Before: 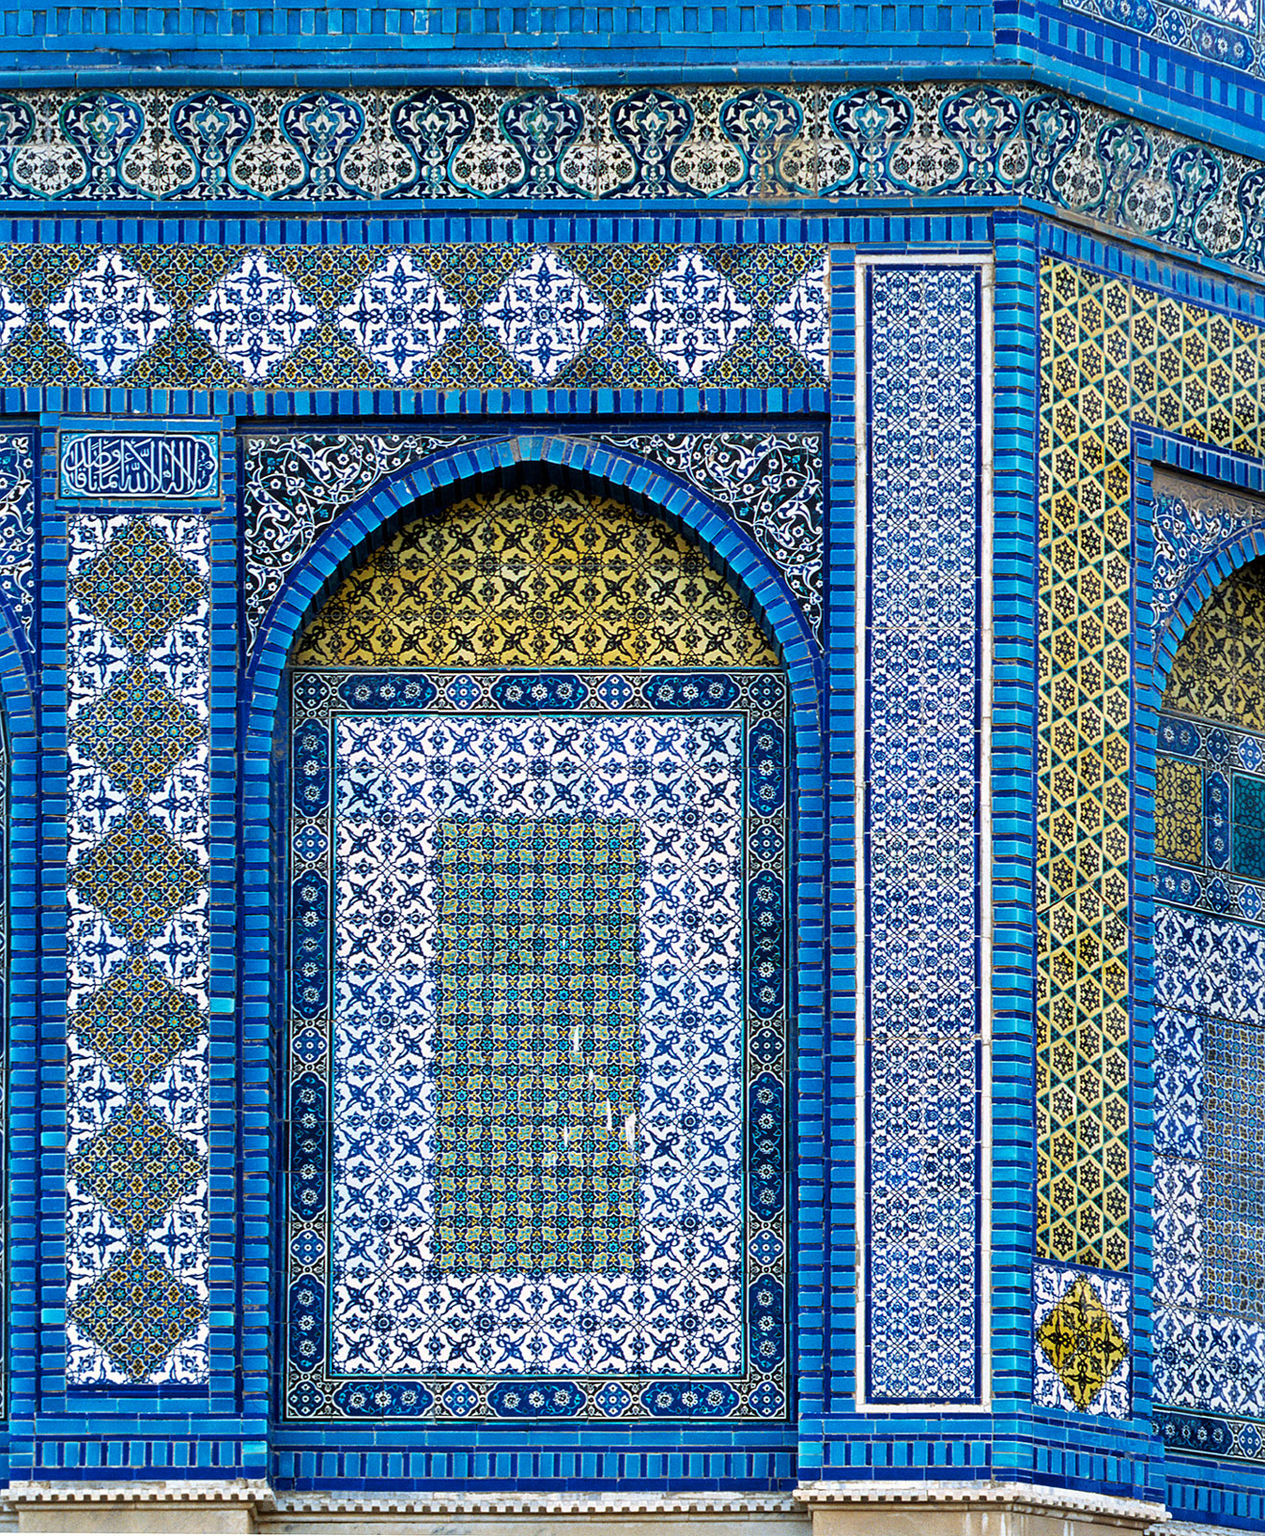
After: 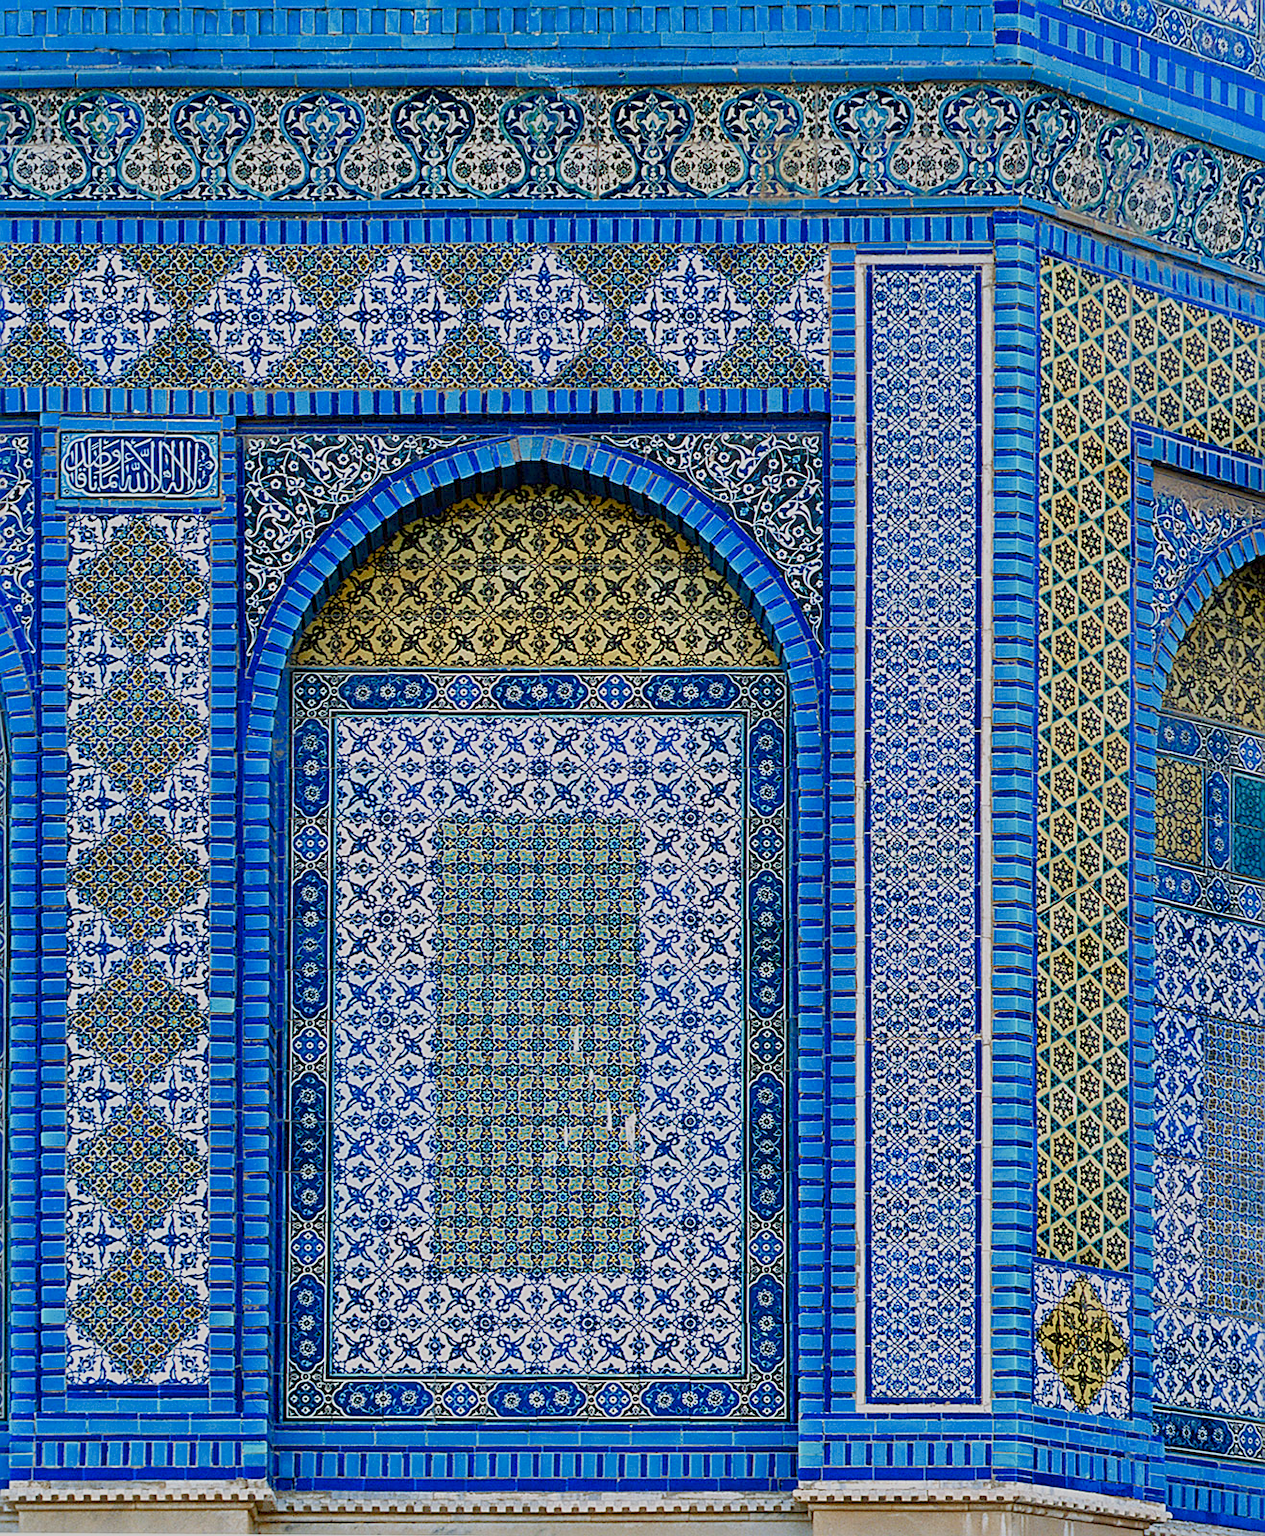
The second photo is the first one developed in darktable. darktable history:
tone equalizer: on, module defaults
color balance rgb: shadows lift › chroma 1%, shadows lift › hue 113°, highlights gain › chroma 0.2%, highlights gain › hue 333°, perceptual saturation grading › global saturation 20%, perceptual saturation grading › highlights -50%, perceptual saturation grading › shadows 25%, contrast -30%
sharpen: on, module defaults
